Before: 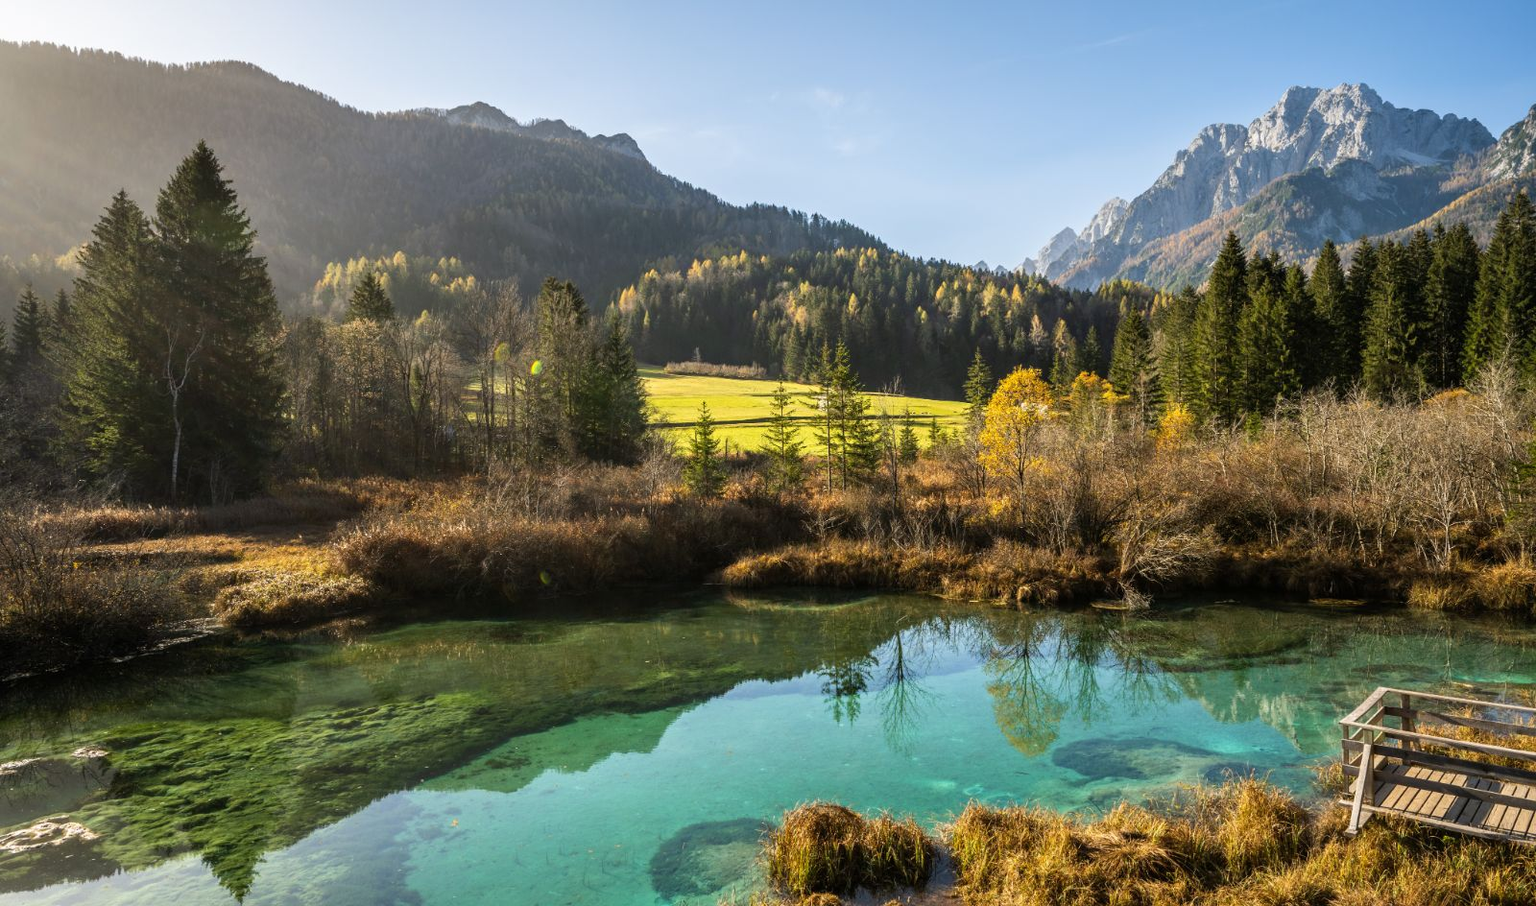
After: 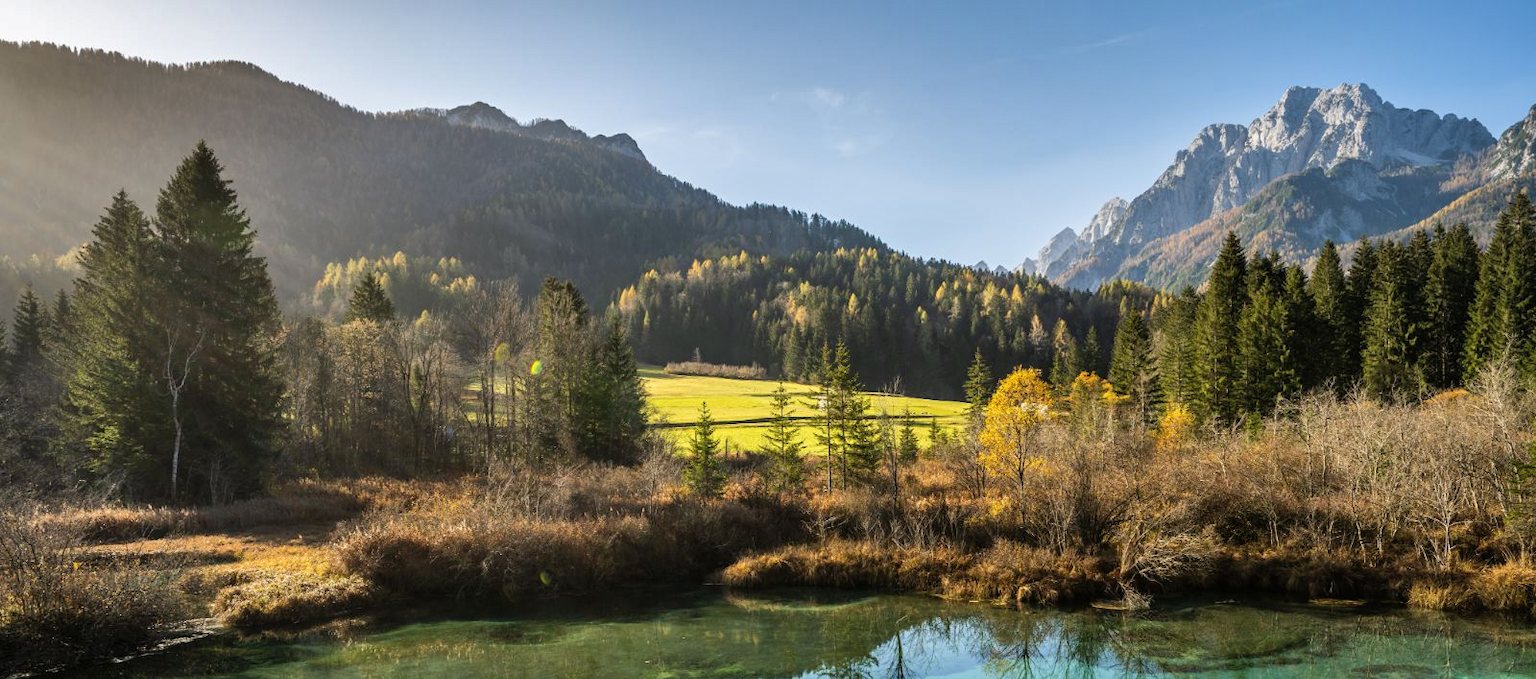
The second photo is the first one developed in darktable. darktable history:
crop: bottom 24.988%
shadows and highlights: radius 100.41, shadows 50.55, highlights -64.36, highlights color adjustment 49.82%, soften with gaussian
